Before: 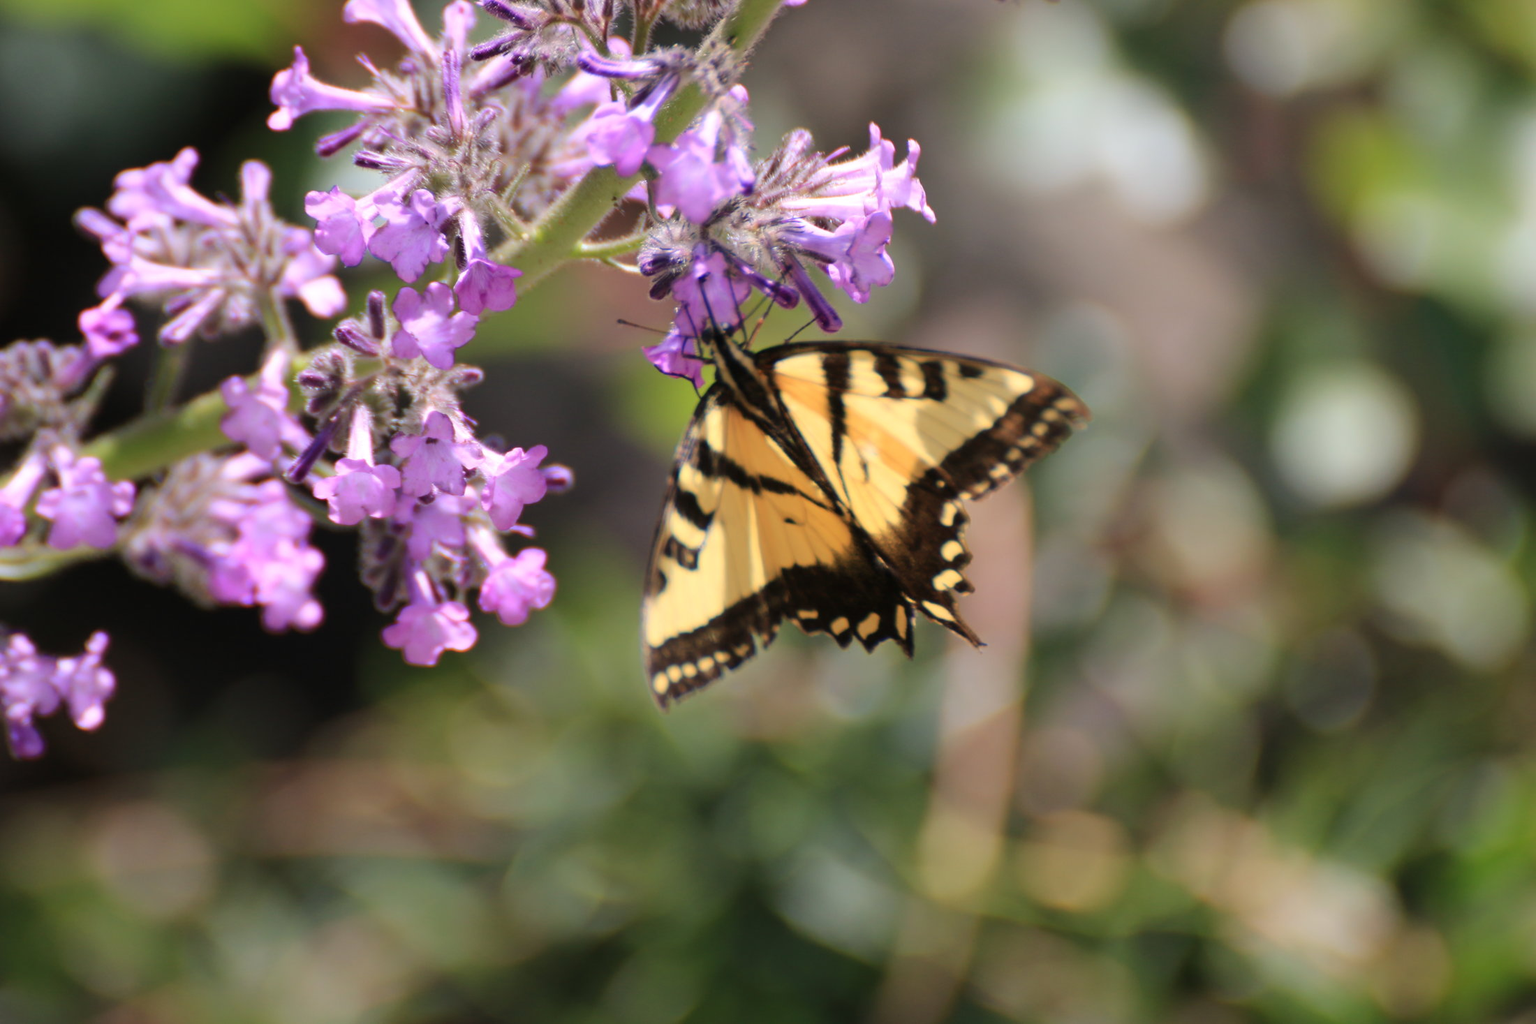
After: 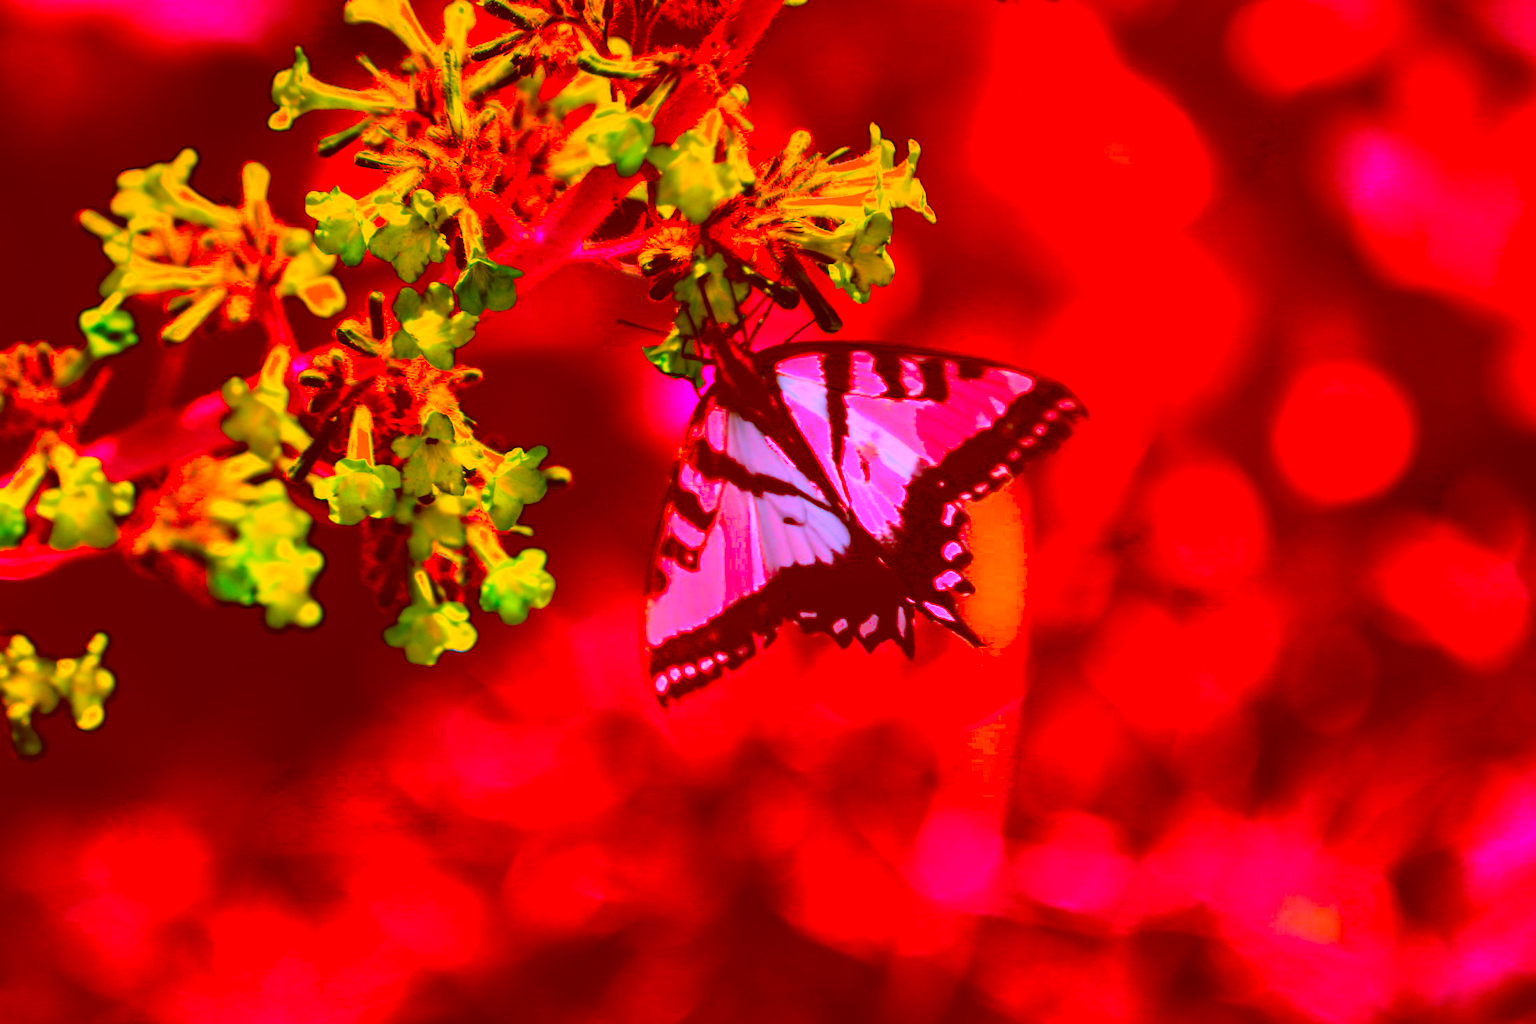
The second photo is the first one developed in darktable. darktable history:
white balance: red 0.967, blue 1.049
contrast brightness saturation: contrast 0.28
graduated density: rotation -0.352°, offset 57.64
local contrast: detail 135%, midtone range 0.75
color correction: highlights a* -39.68, highlights b* -40, shadows a* -40, shadows b* -40, saturation -3
tone curve: curves: ch0 [(0, 0) (0.087, 0.054) (0.281, 0.245) (0.532, 0.514) (0.835, 0.818) (0.994, 0.955)]; ch1 [(0, 0) (0.27, 0.195) (0.406, 0.435) (0.452, 0.474) (0.495, 0.5) (0.514, 0.508) (0.537, 0.556) (0.654, 0.689) (1, 1)]; ch2 [(0, 0) (0.269, 0.299) (0.459, 0.441) (0.498, 0.499) (0.523, 0.52) (0.551, 0.549) (0.633, 0.625) (0.659, 0.681) (0.718, 0.764) (1, 1)], color space Lab, independent channels, preserve colors none
